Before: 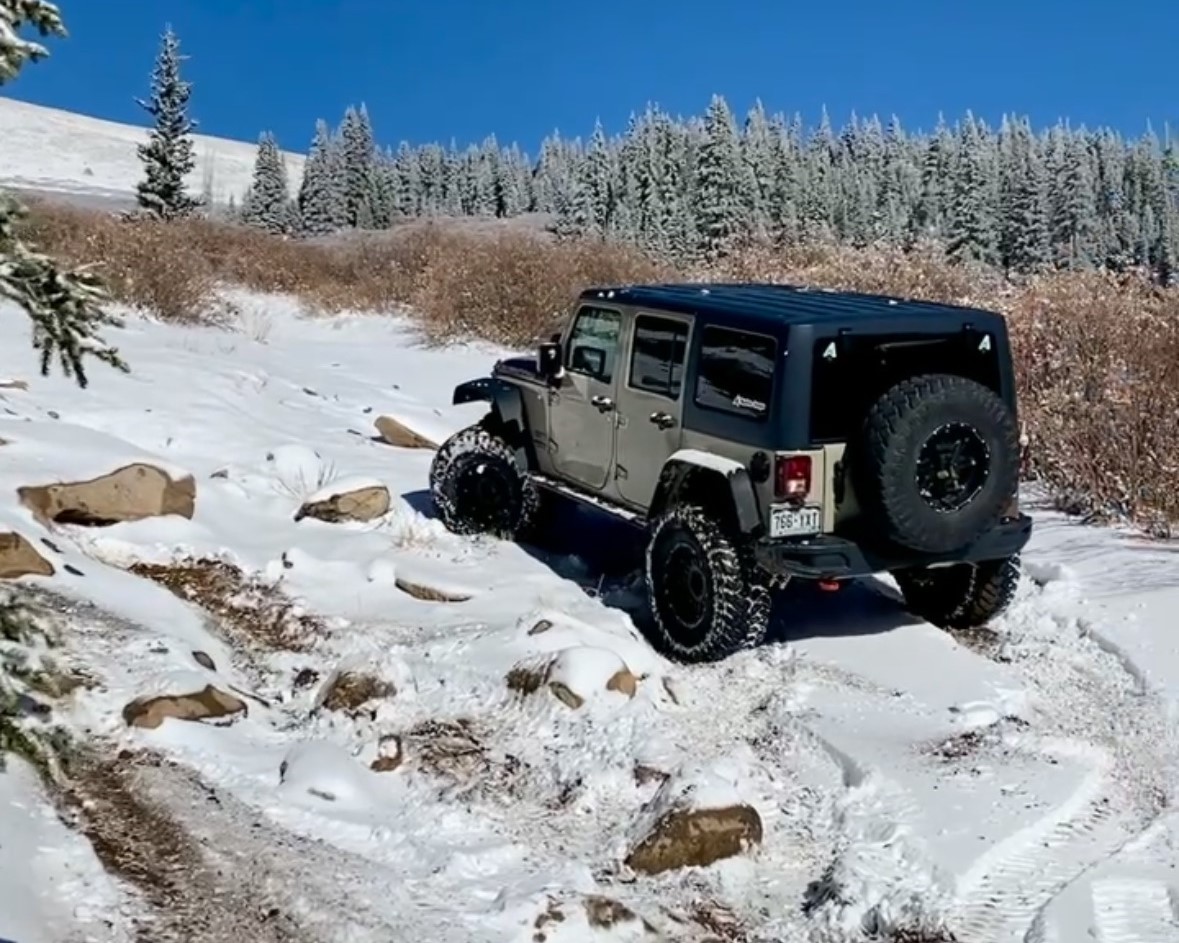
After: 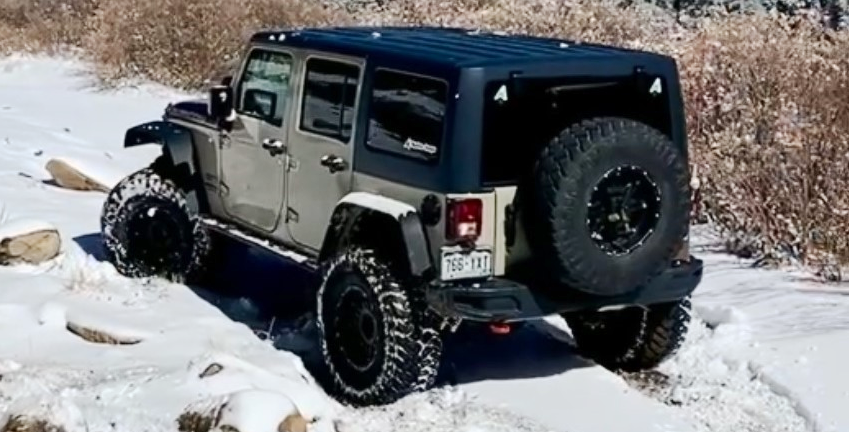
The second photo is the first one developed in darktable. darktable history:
contrast brightness saturation: contrast 0.154, brightness 0.043
base curve: curves: ch0 [(0, 0) (0.262, 0.32) (0.722, 0.705) (1, 1)], exposure shift 0.01, preserve colors none
crop and rotate: left 27.914%, top 27.358%, bottom 26.822%
